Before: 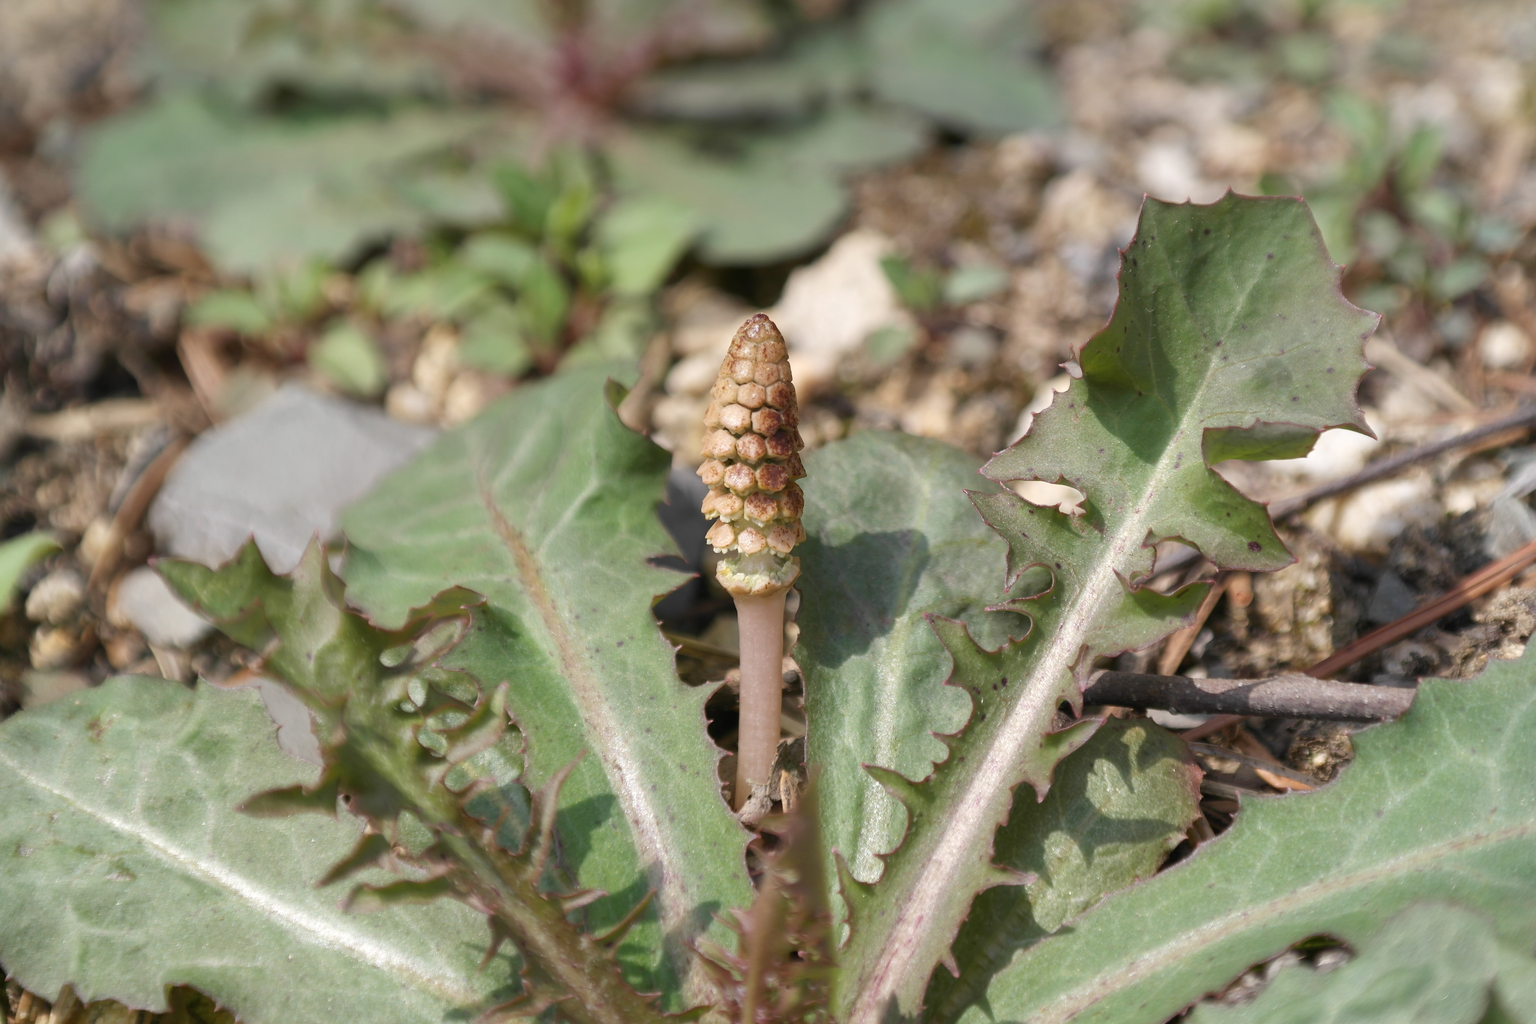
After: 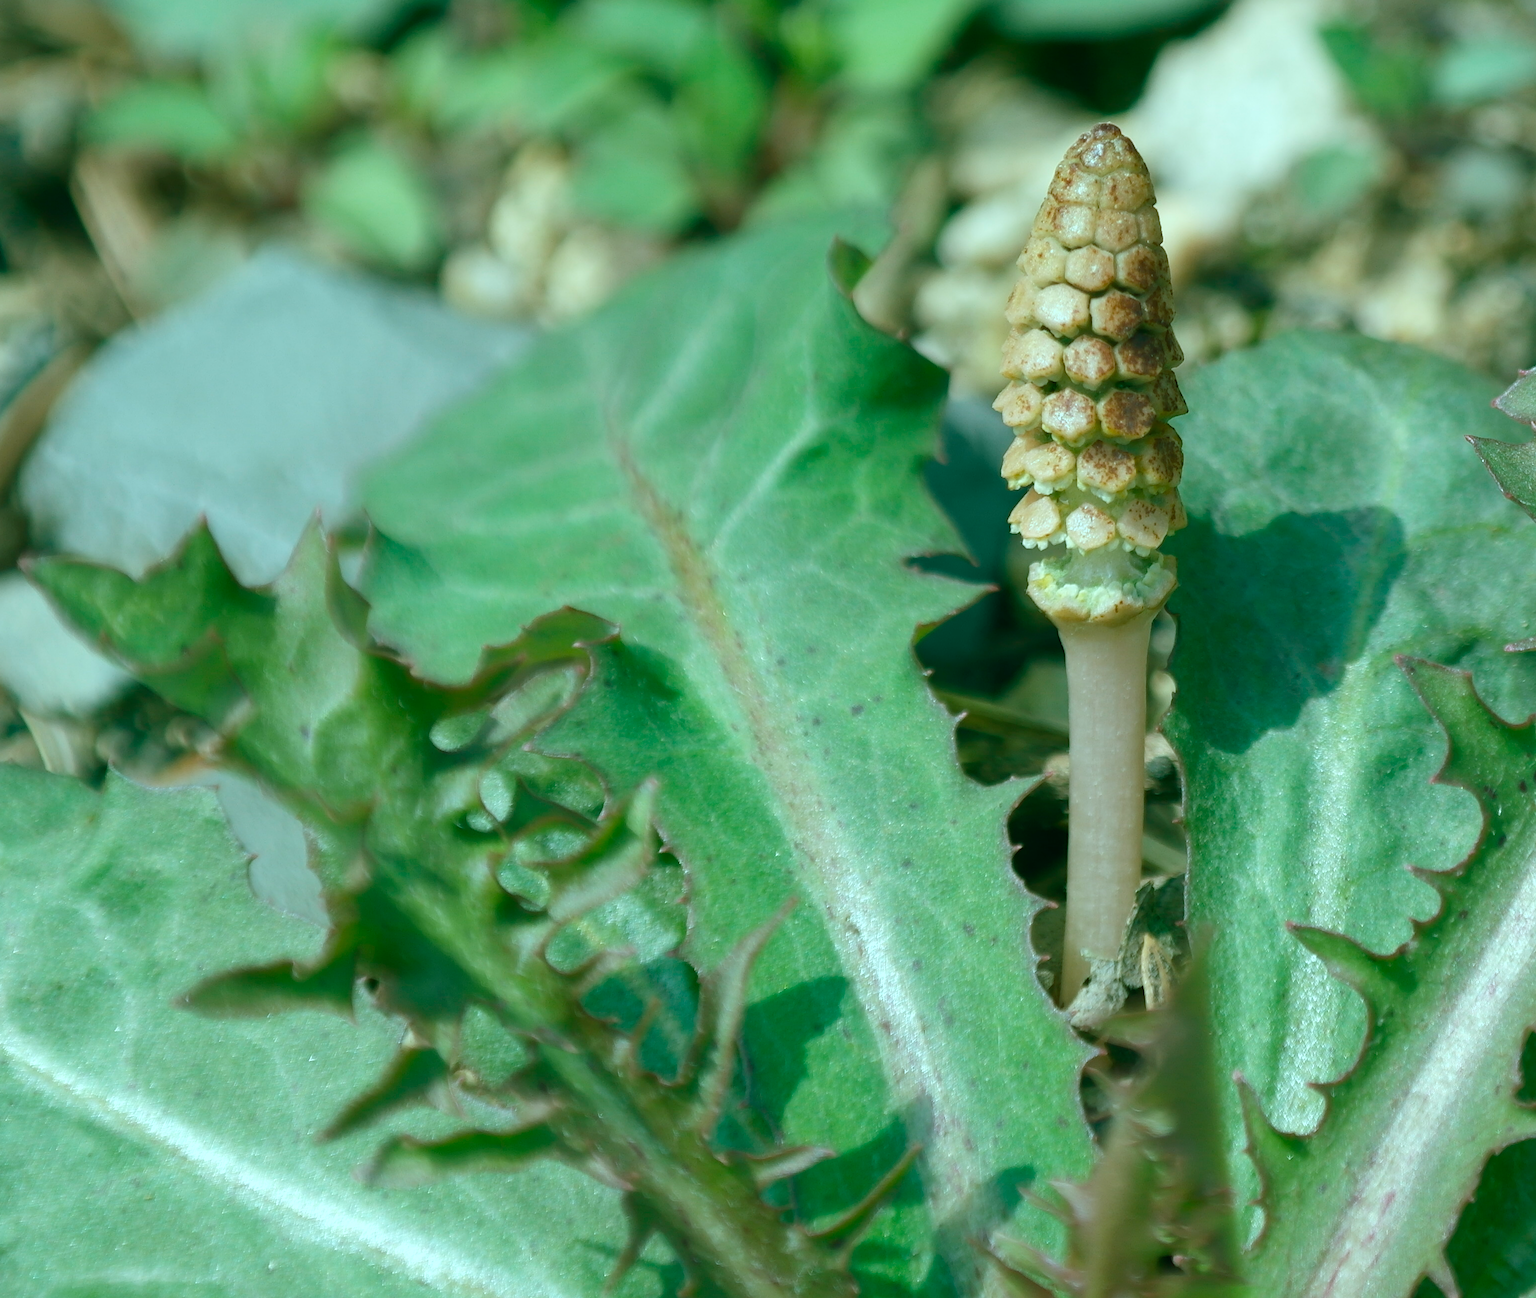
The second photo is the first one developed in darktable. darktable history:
color balance rgb: shadows lift › chroma 11.71%, shadows lift › hue 133.46°, power › chroma 2.15%, power › hue 166.83°, highlights gain › chroma 4%, highlights gain › hue 200.2°, perceptual saturation grading › global saturation 18.05%
crop: left 8.966%, top 23.852%, right 34.699%, bottom 4.703%
